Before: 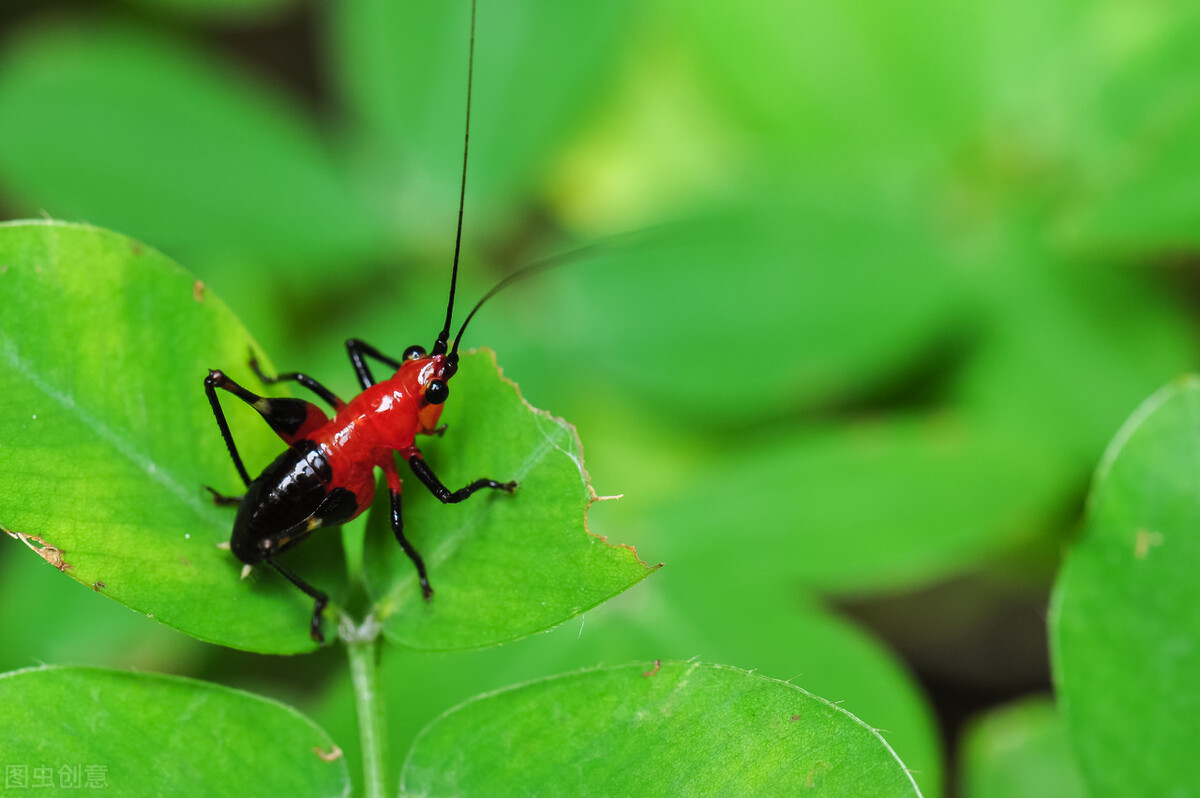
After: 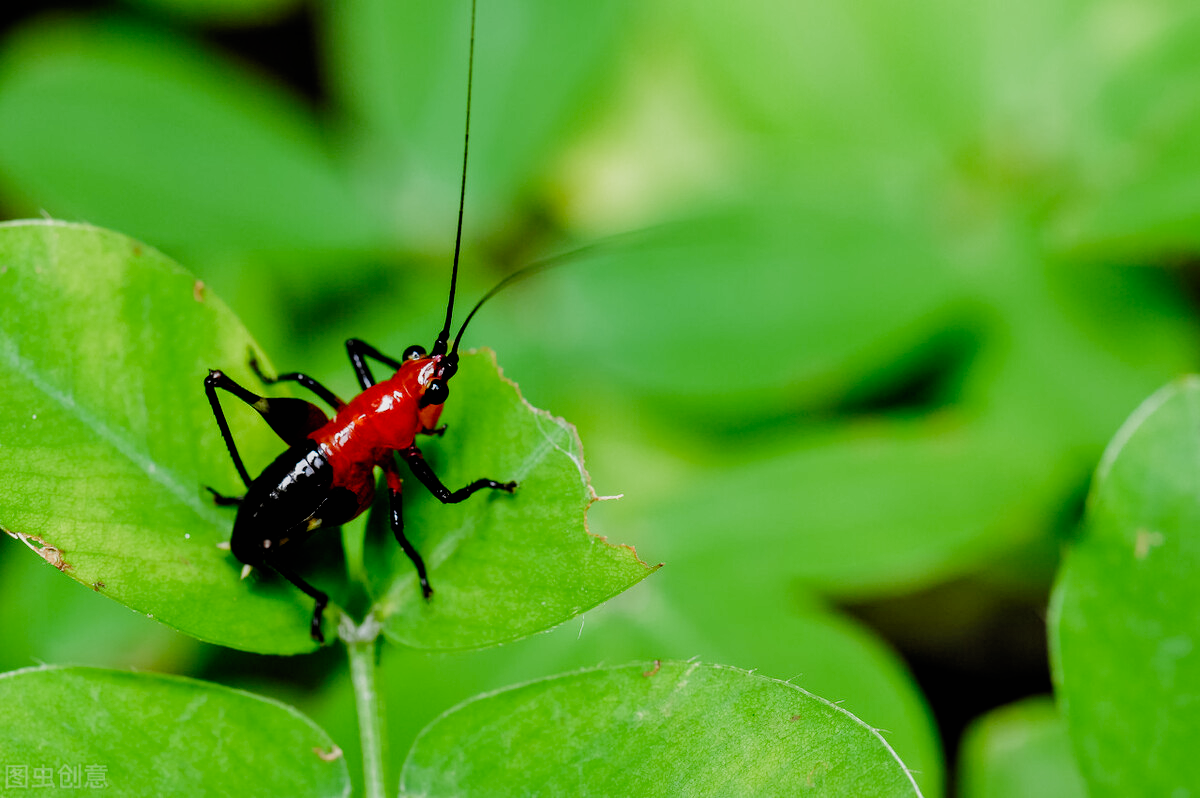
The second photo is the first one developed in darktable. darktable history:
filmic rgb: black relative exposure -3.93 EV, white relative exposure 3.13 EV, hardness 2.87, preserve chrominance no, color science v4 (2020), iterations of high-quality reconstruction 0, type of noise poissonian
